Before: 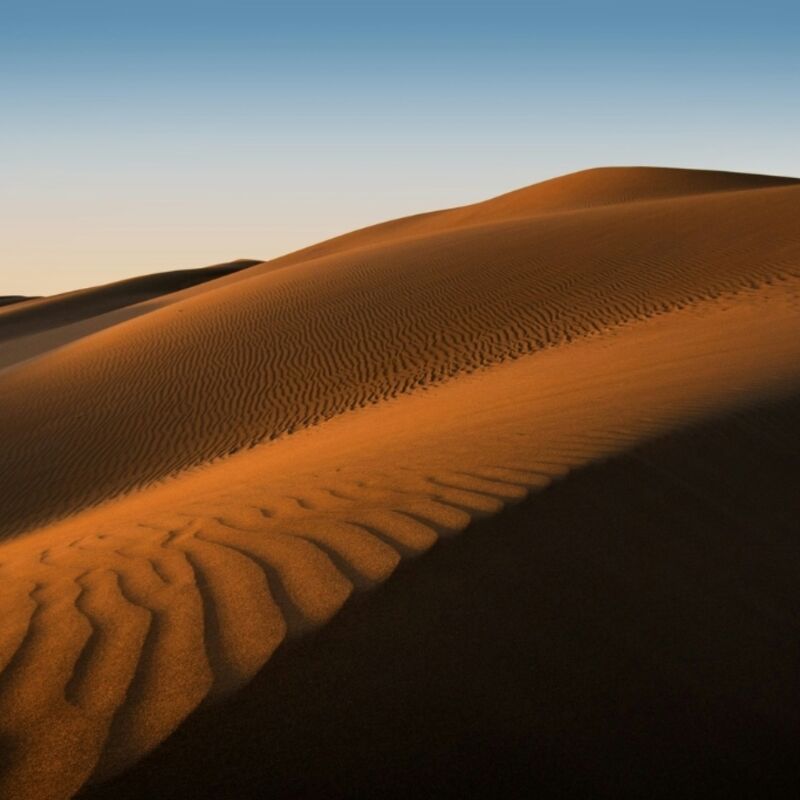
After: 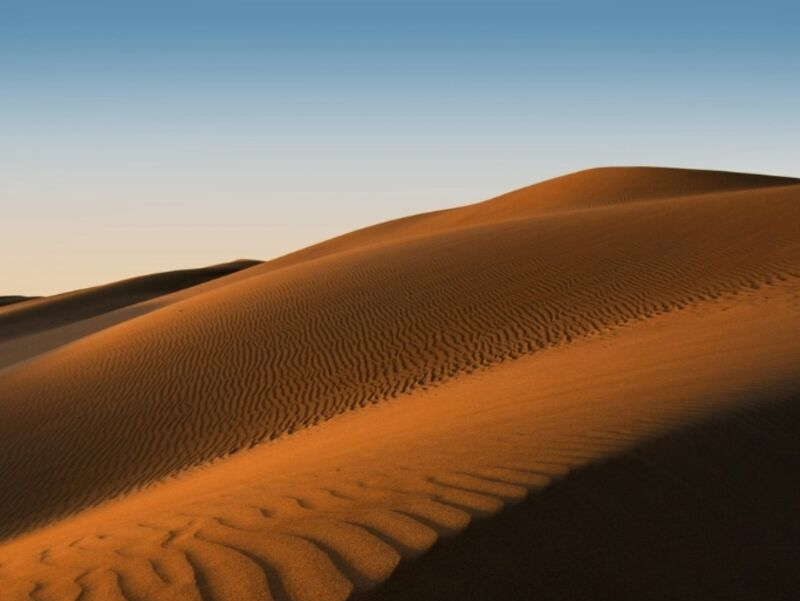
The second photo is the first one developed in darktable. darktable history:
crop: bottom 24.758%
